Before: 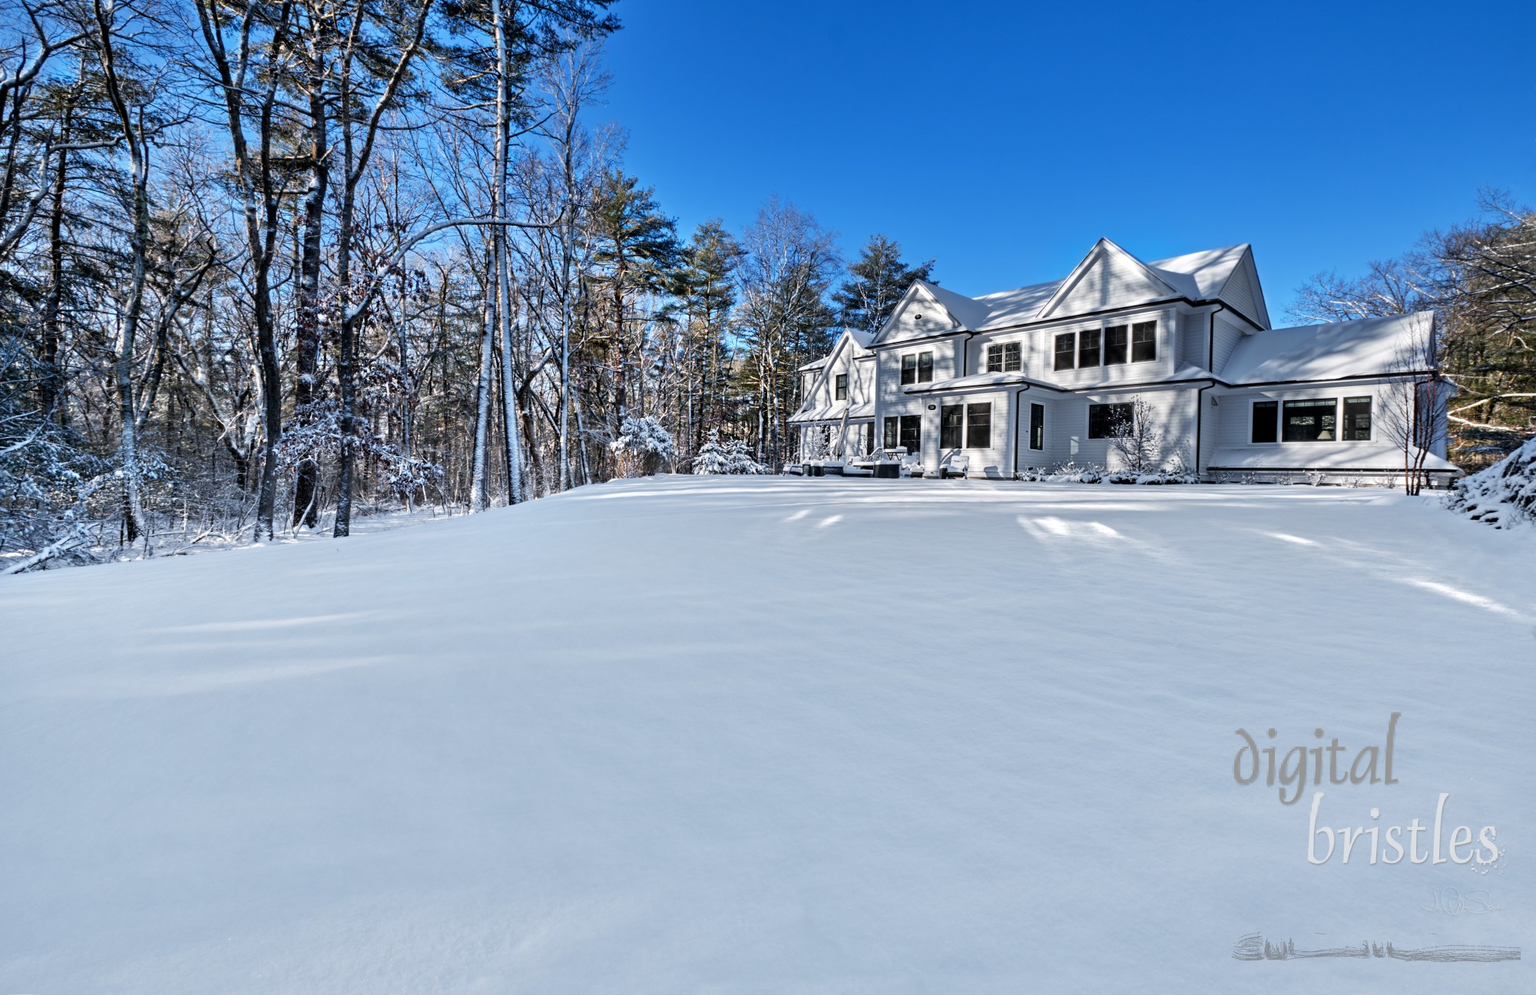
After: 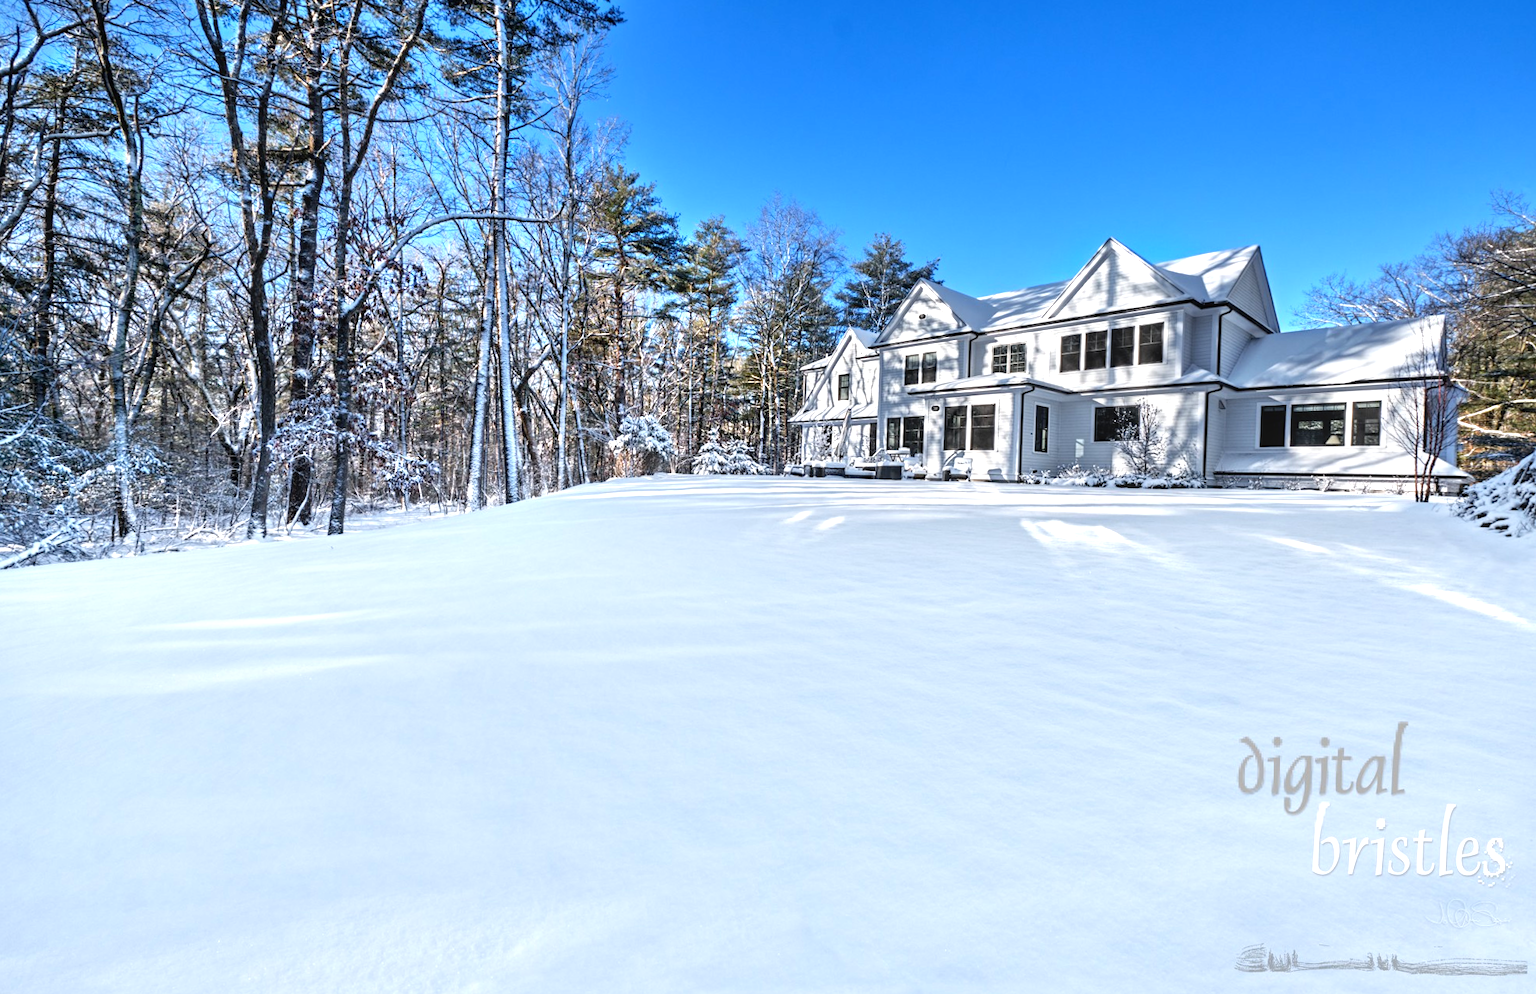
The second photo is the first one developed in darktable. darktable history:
local contrast: detail 115%
exposure: black level correction 0, exposure 0.7 EV, compensate exposure bias true, compensate highlight preservation false
crop and rotate: angle -0.5°
